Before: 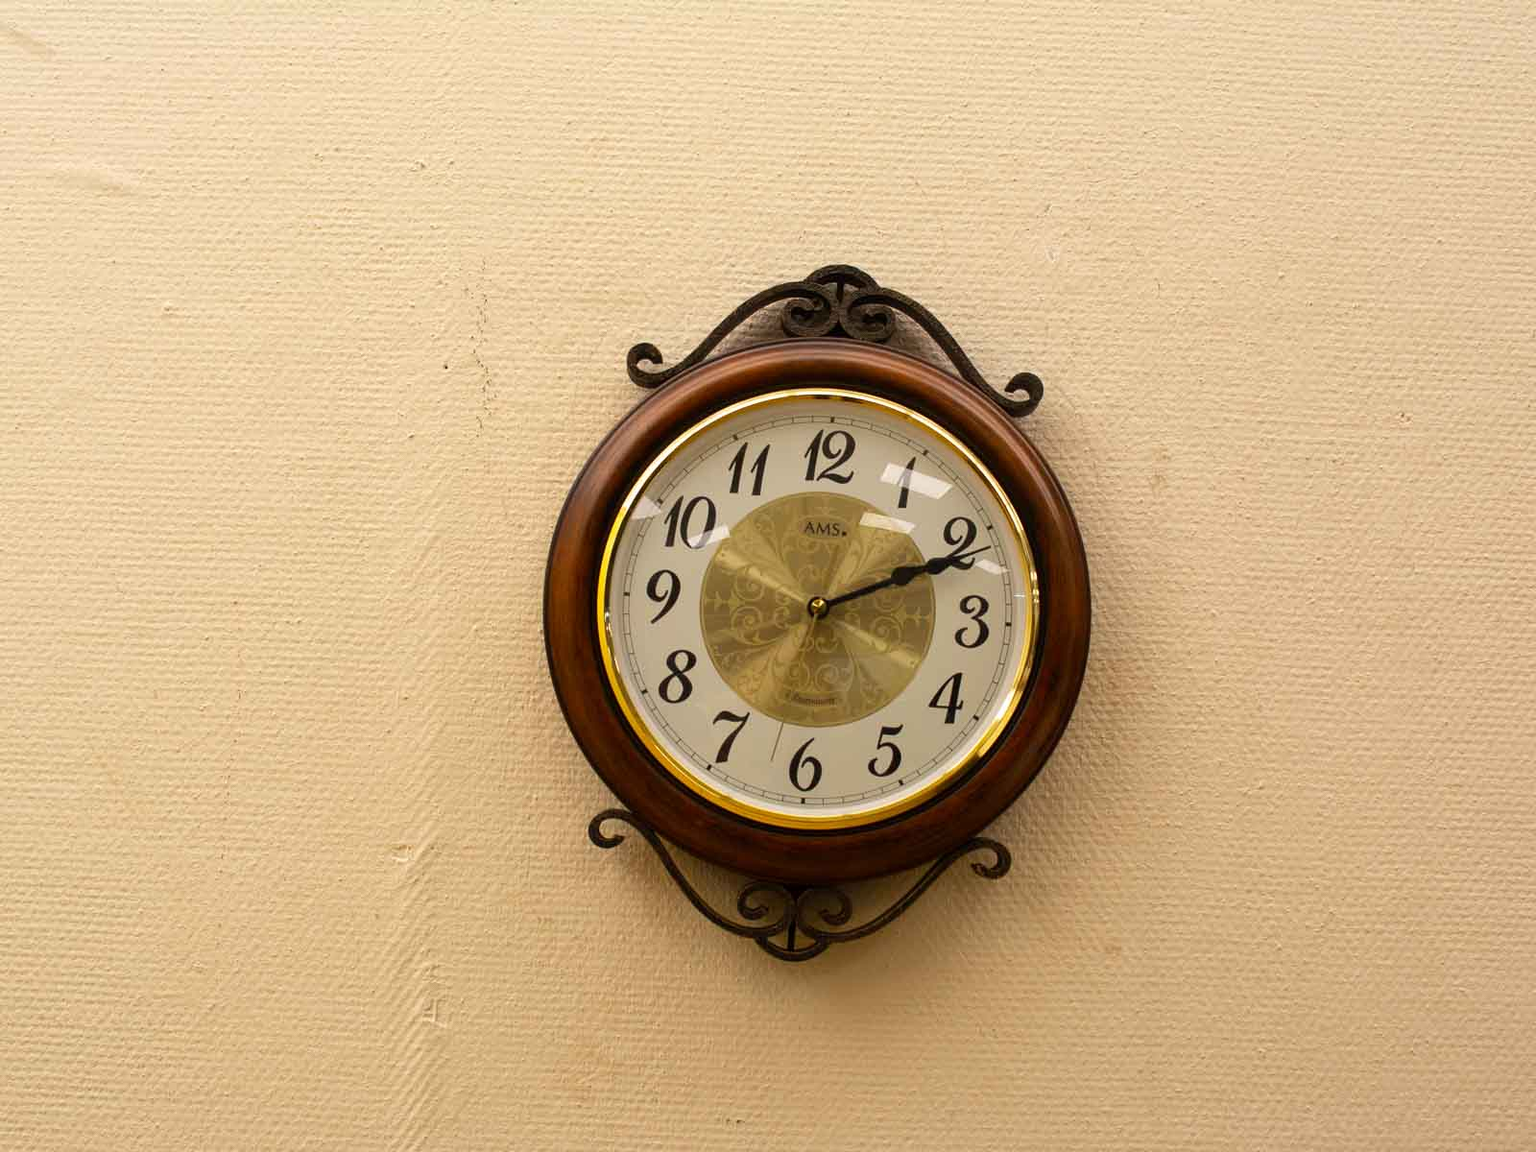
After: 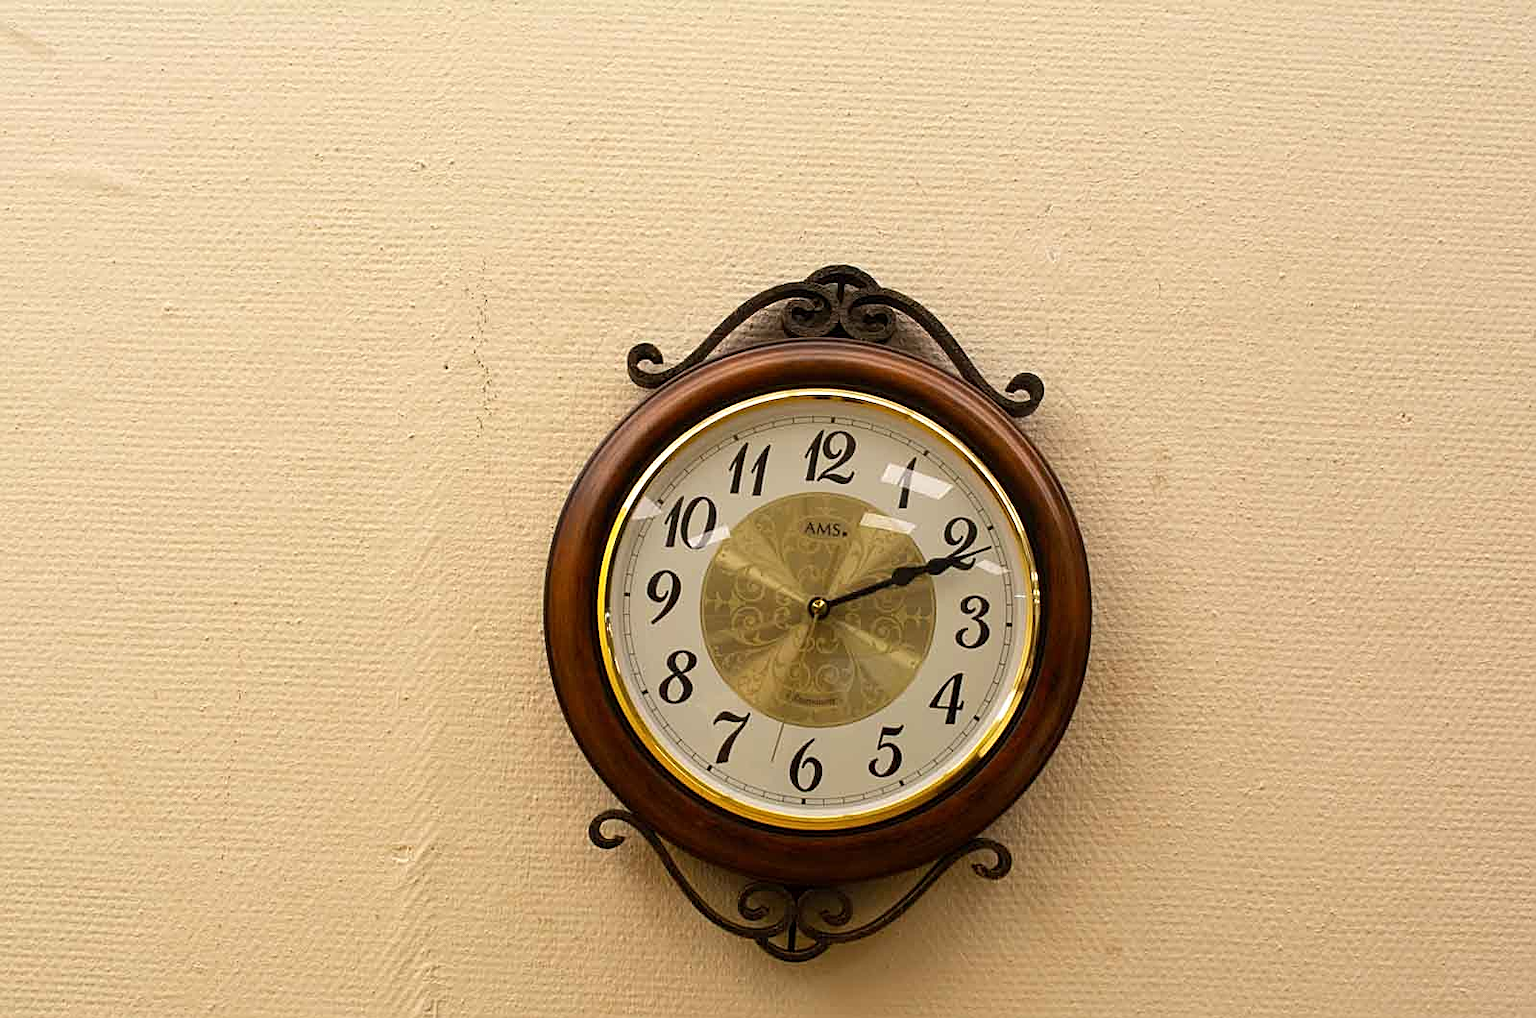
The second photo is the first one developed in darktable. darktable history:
crop and rotate: top 0%, bottom 11.595%
sharpen: on, module defaults
